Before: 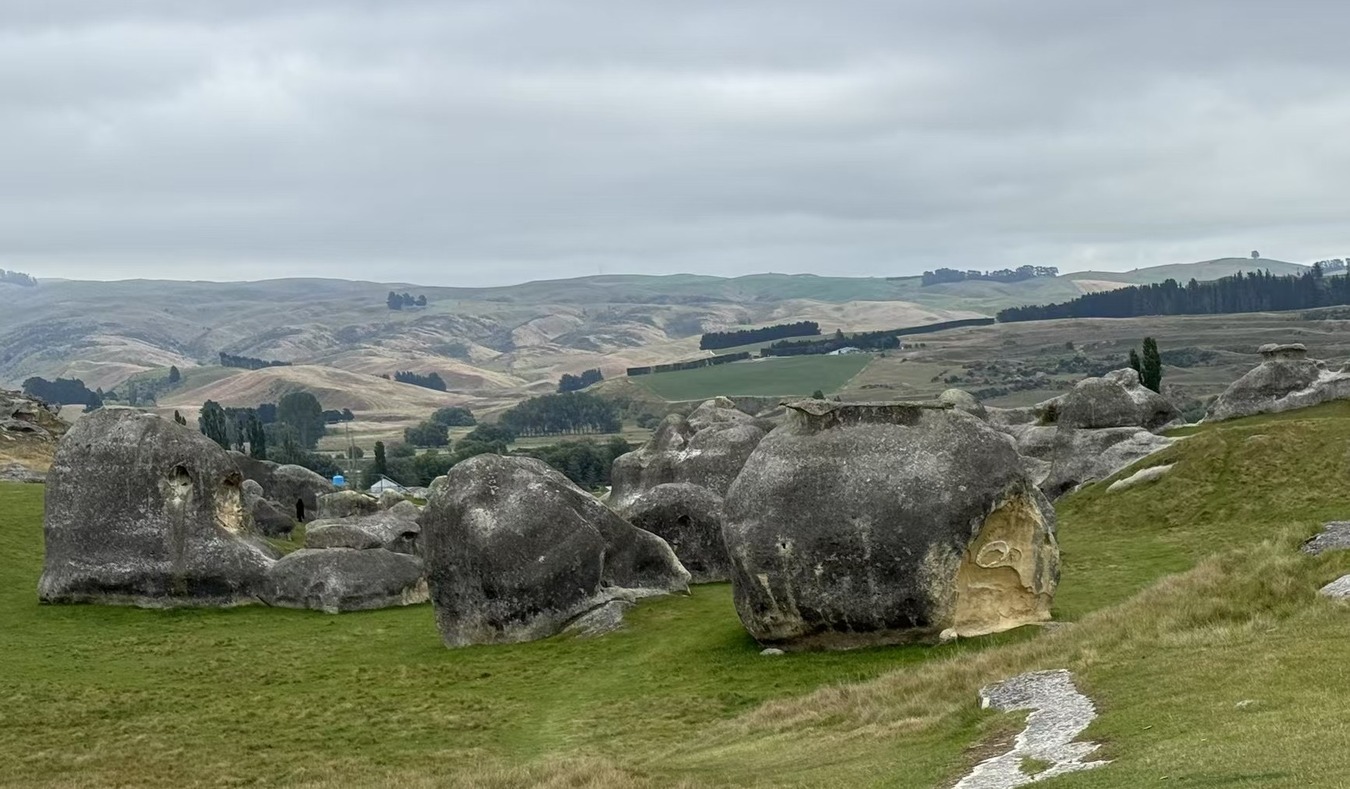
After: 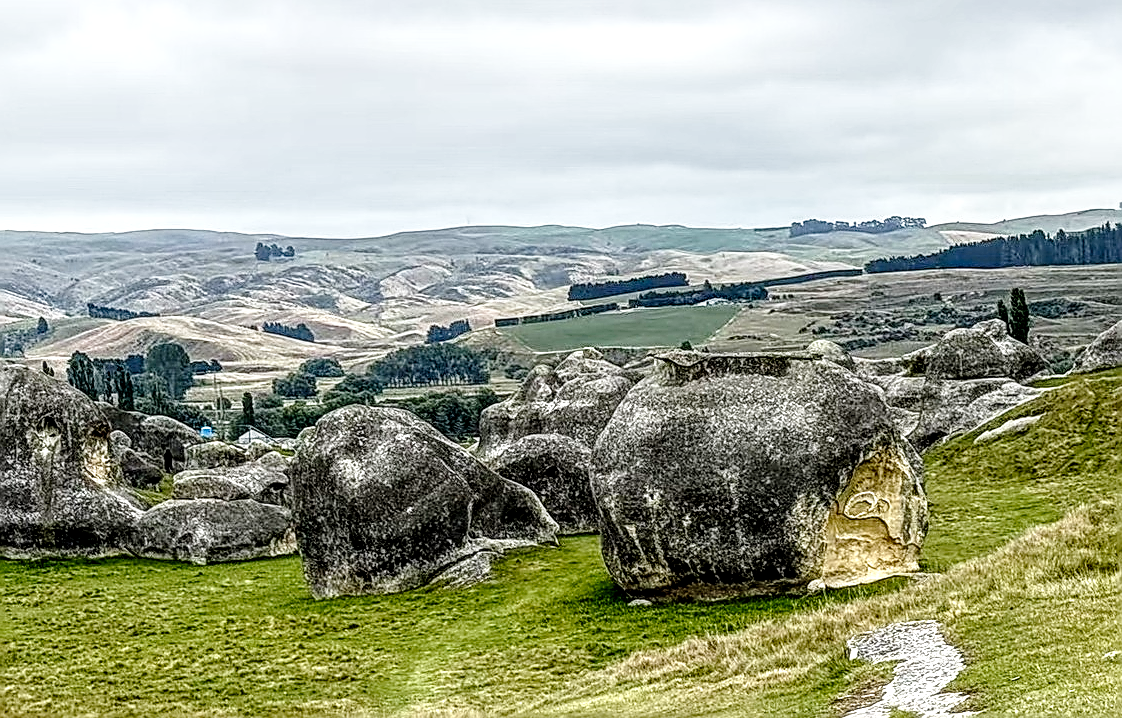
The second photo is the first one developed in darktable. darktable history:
local contrast: highlights 3%, shadows 6%, detail 182%
haze removal: strength 0.125, distance 0.249, adaptive false
base curve: curves: ch0 [(0, 0) (0.028, 0.03) (0.121, 0.232) (0.46, 0.748) (0.859, 0.968) (1, 1)], preserve colors none
sharpen: radius 1.72, amount 1.29
crop: left 9.818%, top 6.28%, right 7.057%, bottom 2.595%
